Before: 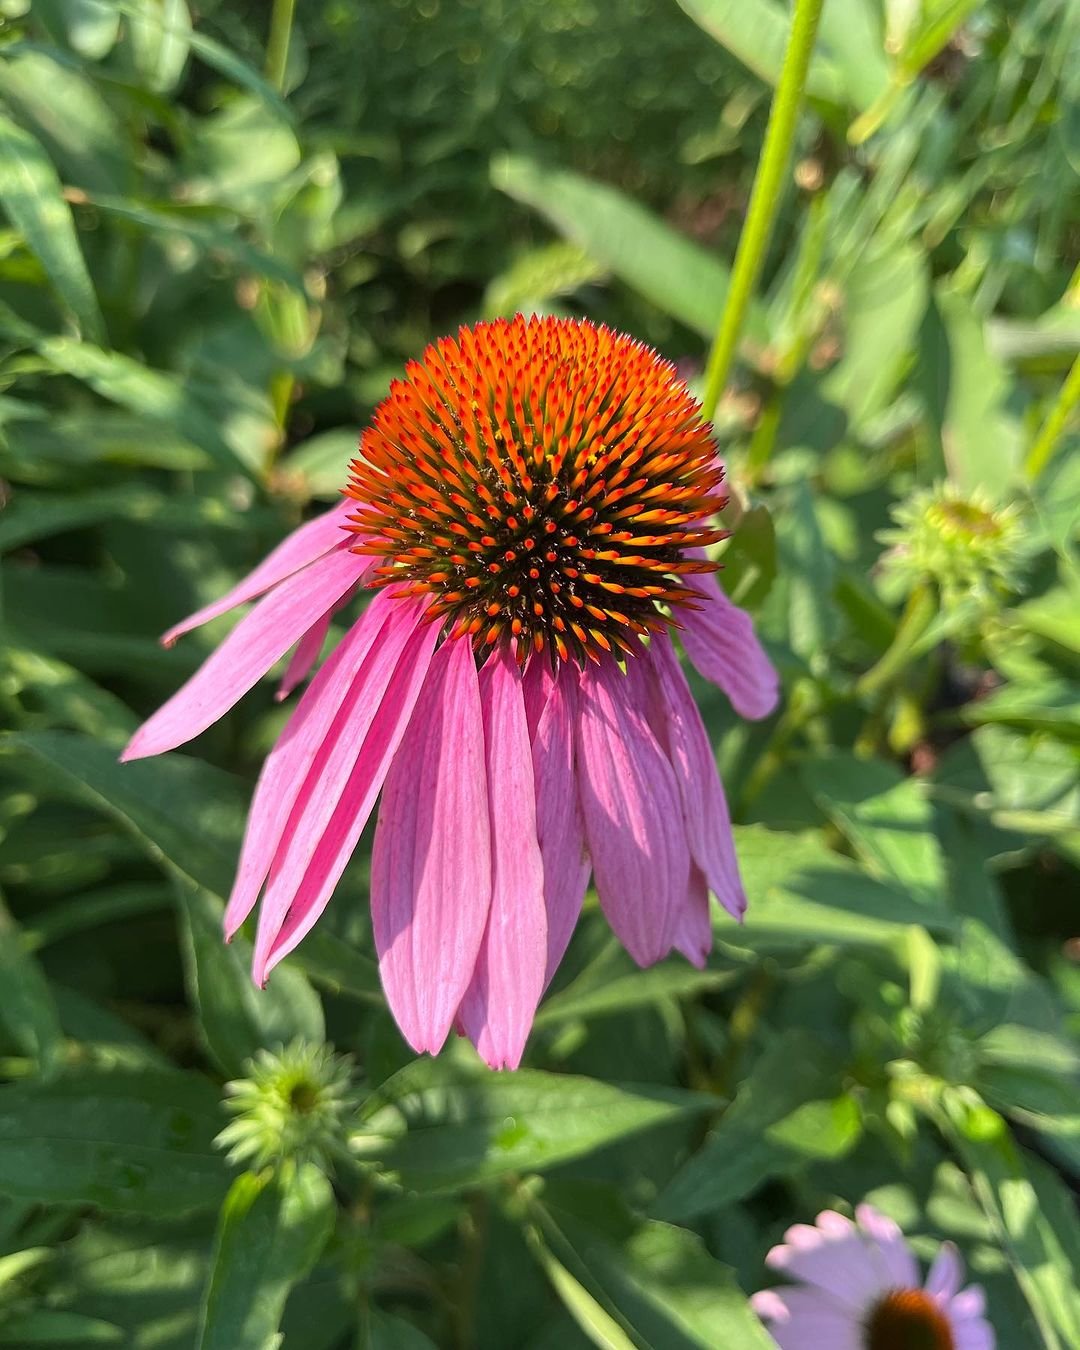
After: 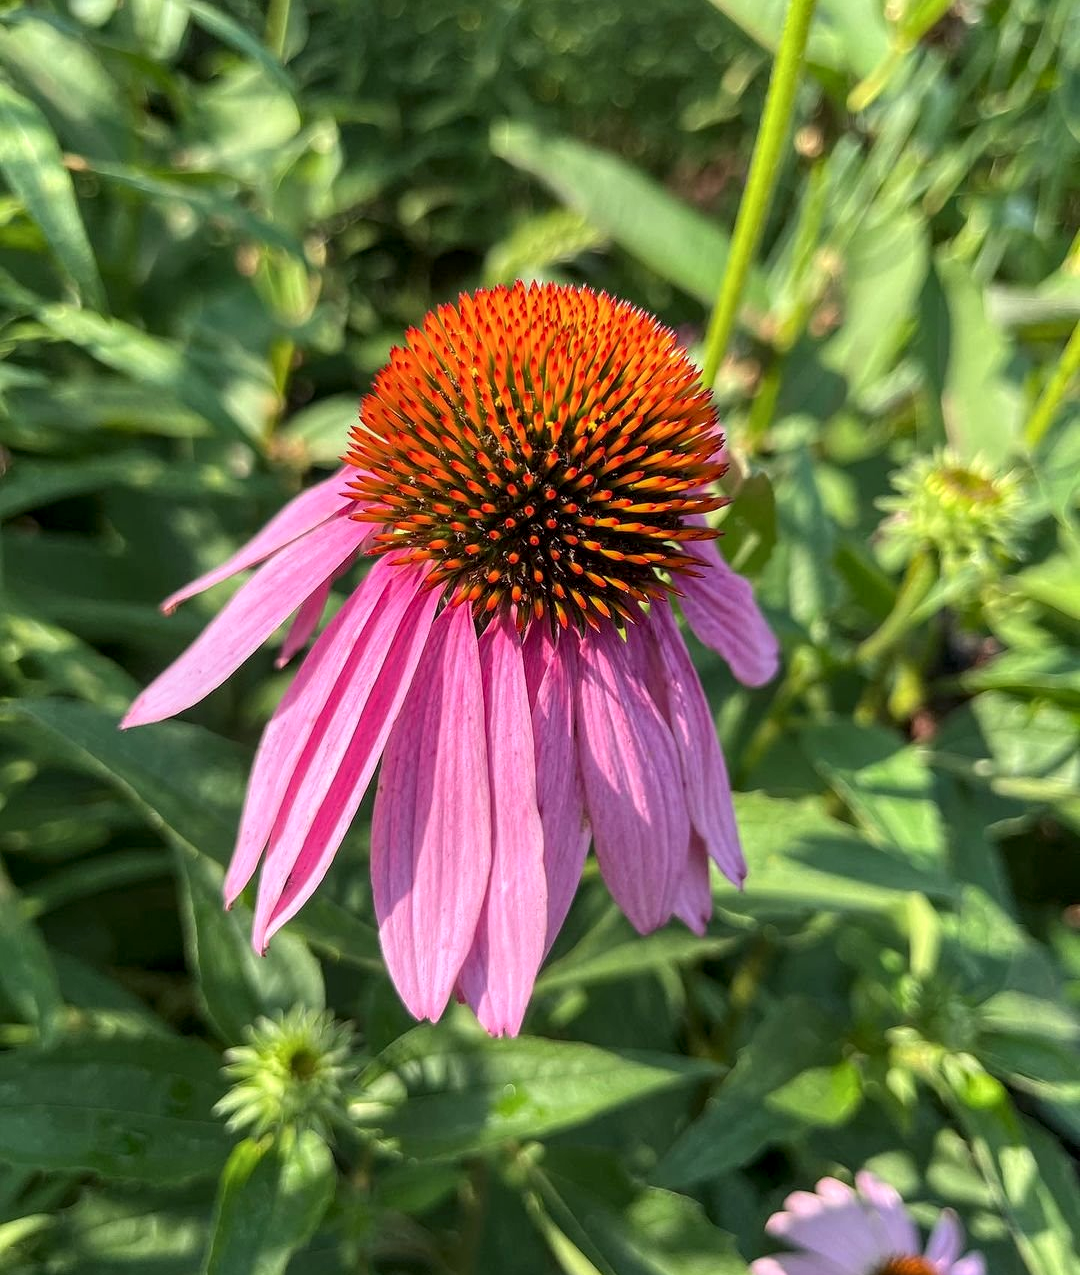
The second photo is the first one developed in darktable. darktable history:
crop and rotate: top 2.479%, bottom 3.018%
local contrast: detail 130%
